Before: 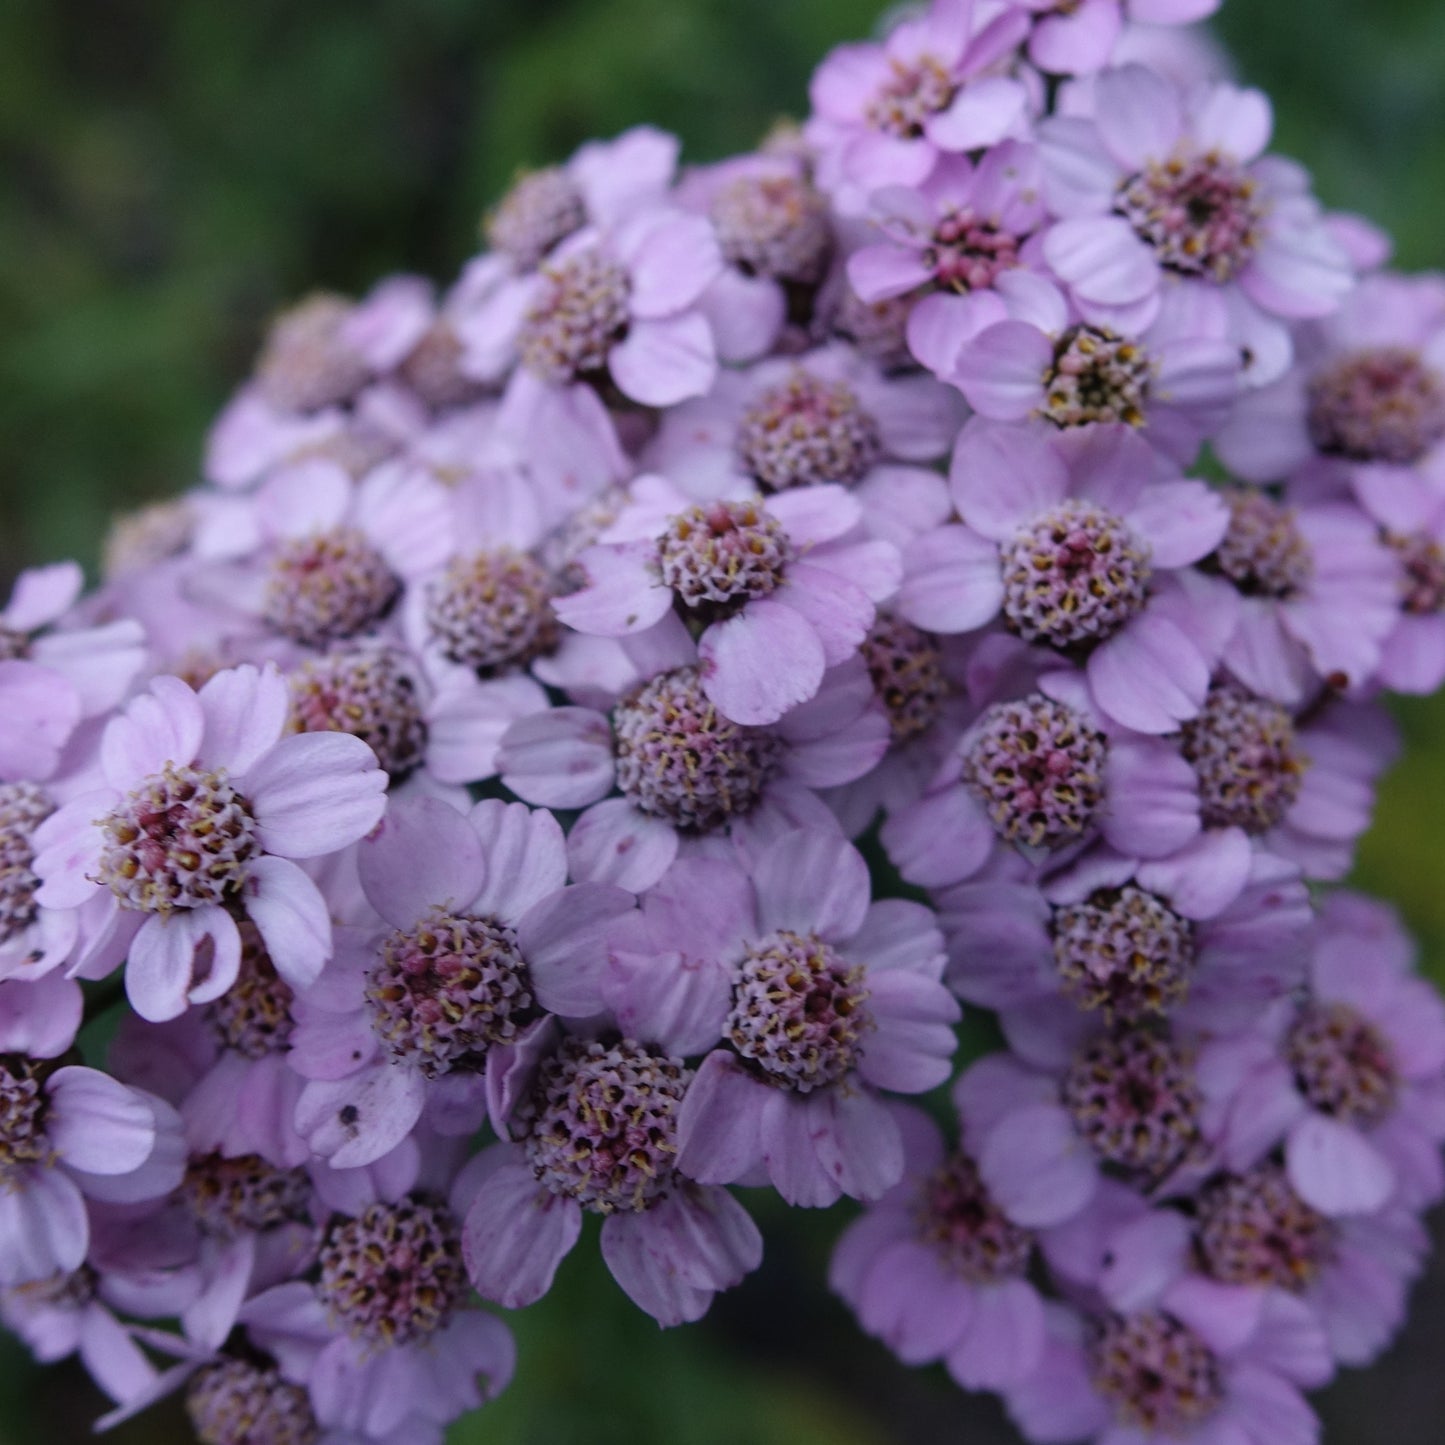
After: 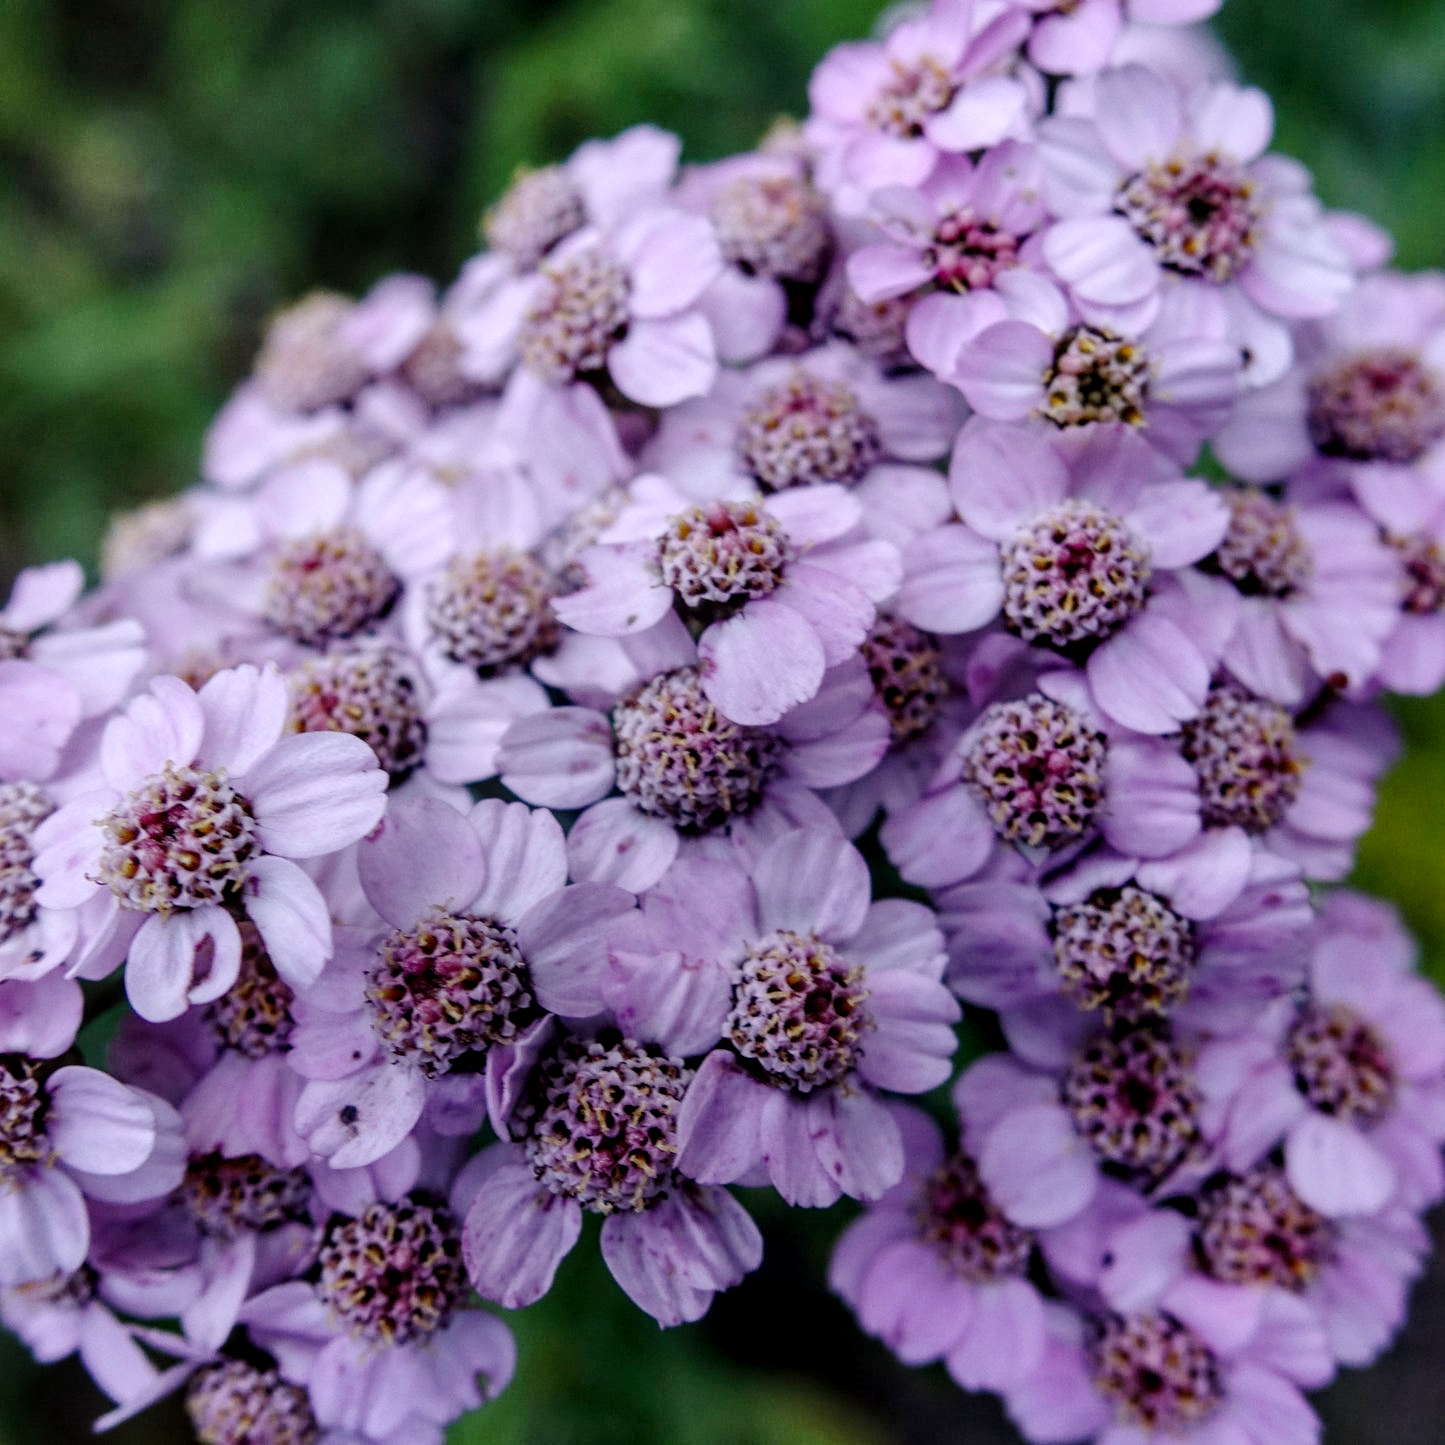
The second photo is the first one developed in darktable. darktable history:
local contrast: highlights 61%, detail 143%, midtone range 0.428
tone curve: curves: ch0 [(0, 0) (0.003, 0.001) (0.011, 0.004) (0.025, 0.013) (0.044, 0.022) (0.069, 0.035) (0.1, 0.053) (0.136, 0.088) (0.177, 0.149) (0.224, 0.213) (0.277, 0.293) (0.335, 0.381) (0.399, 0.463) (0.468, 0.546) (0.543, 0.616) (0.623, 0.693) (0.709, 0.766) (0.801, 0.843) (0.898, 0.921) (1, 1)], preserve colors none
shadows and highlights: radius 264.75, soften with gaussian
